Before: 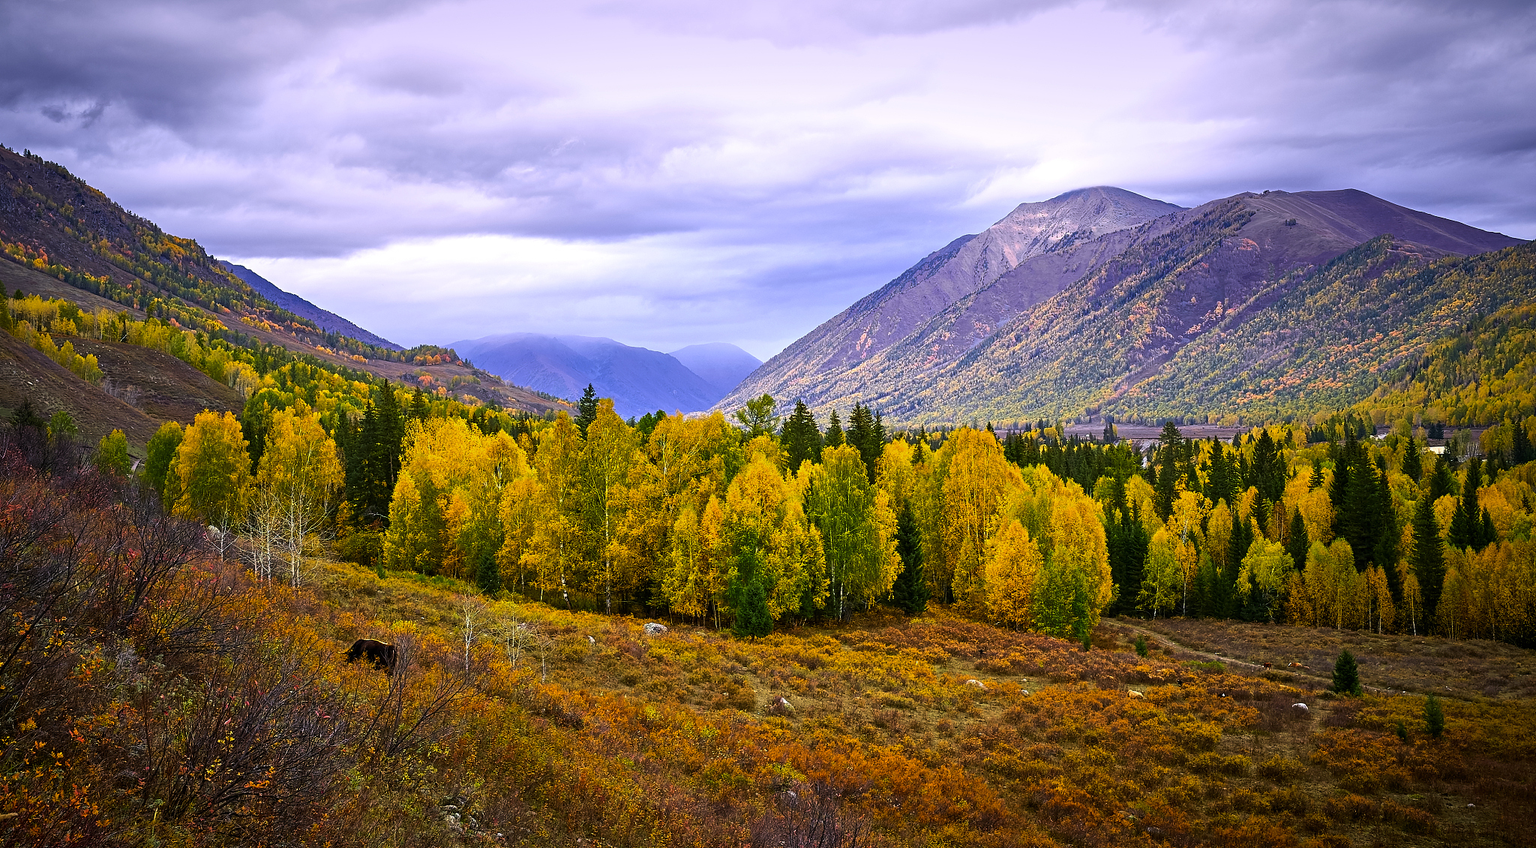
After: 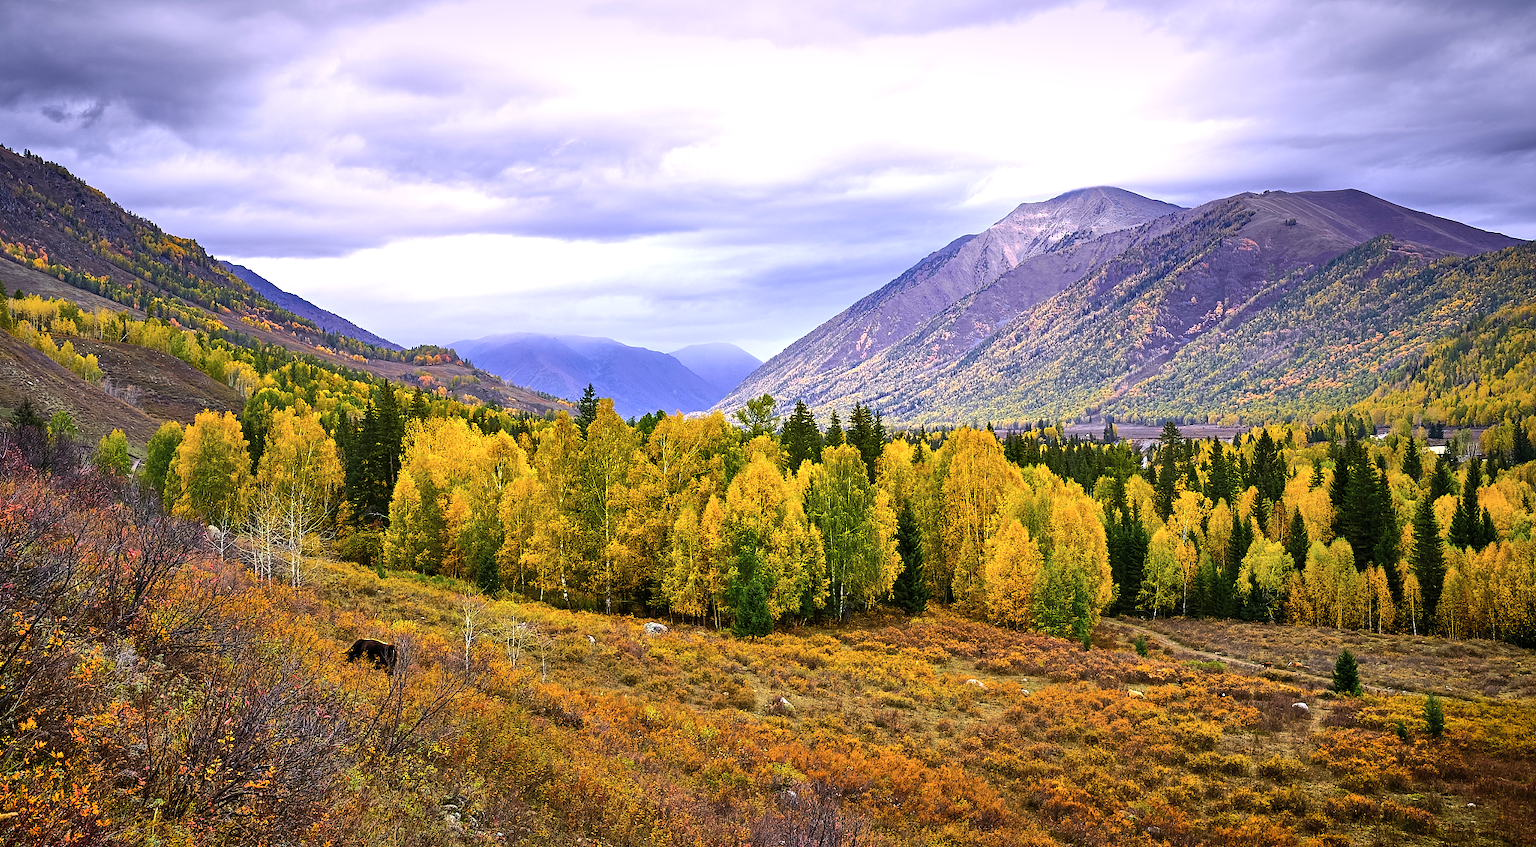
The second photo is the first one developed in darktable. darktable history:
shadows and highlights: radius 112.01, shadows 51.62, white point adjustment 9.03, highlights -4.47, soften with gaussian
